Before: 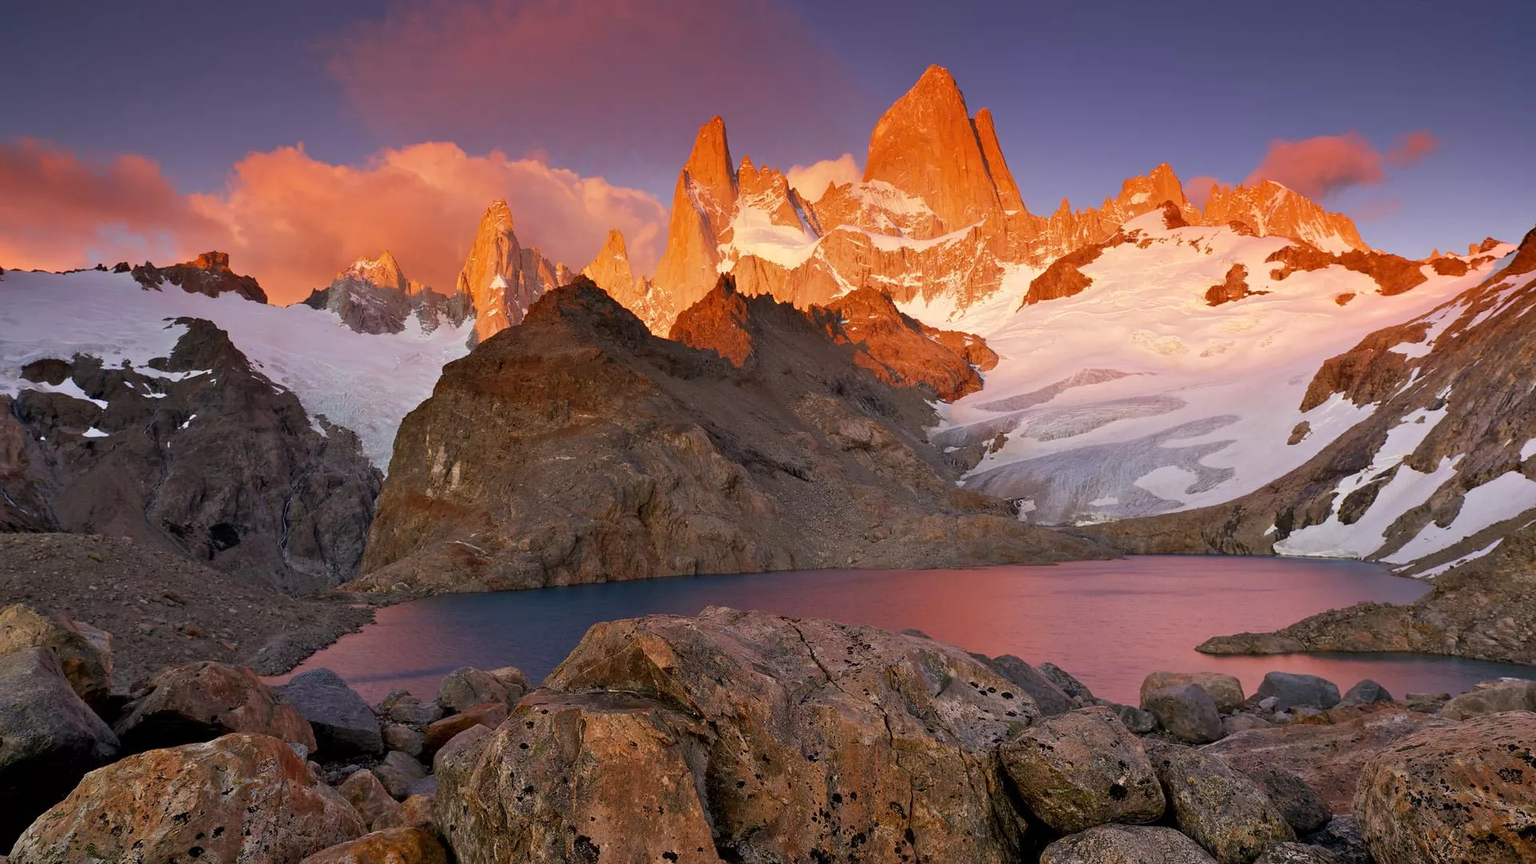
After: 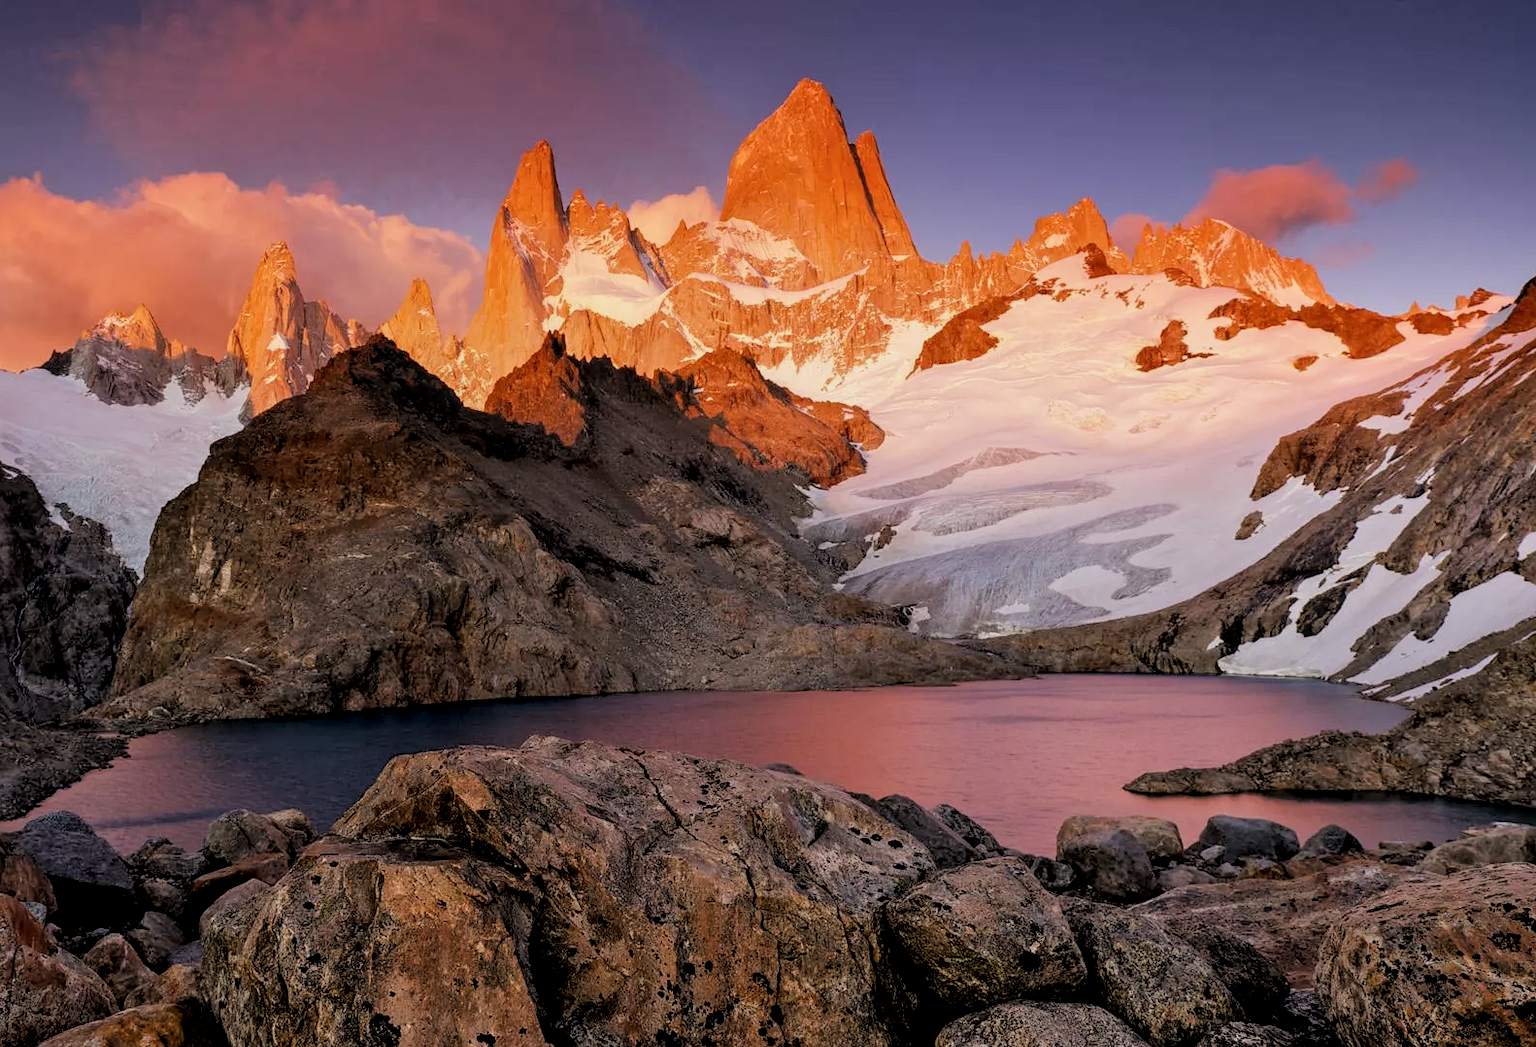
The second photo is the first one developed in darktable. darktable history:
local contrast: on, module defaults
crop: left 17.582%, bottom 0.031%
filmic rgb: black relative exposure -3.86 EV, white relative exposure 3.48 EV, hardness 2.63, contrast 1.103
